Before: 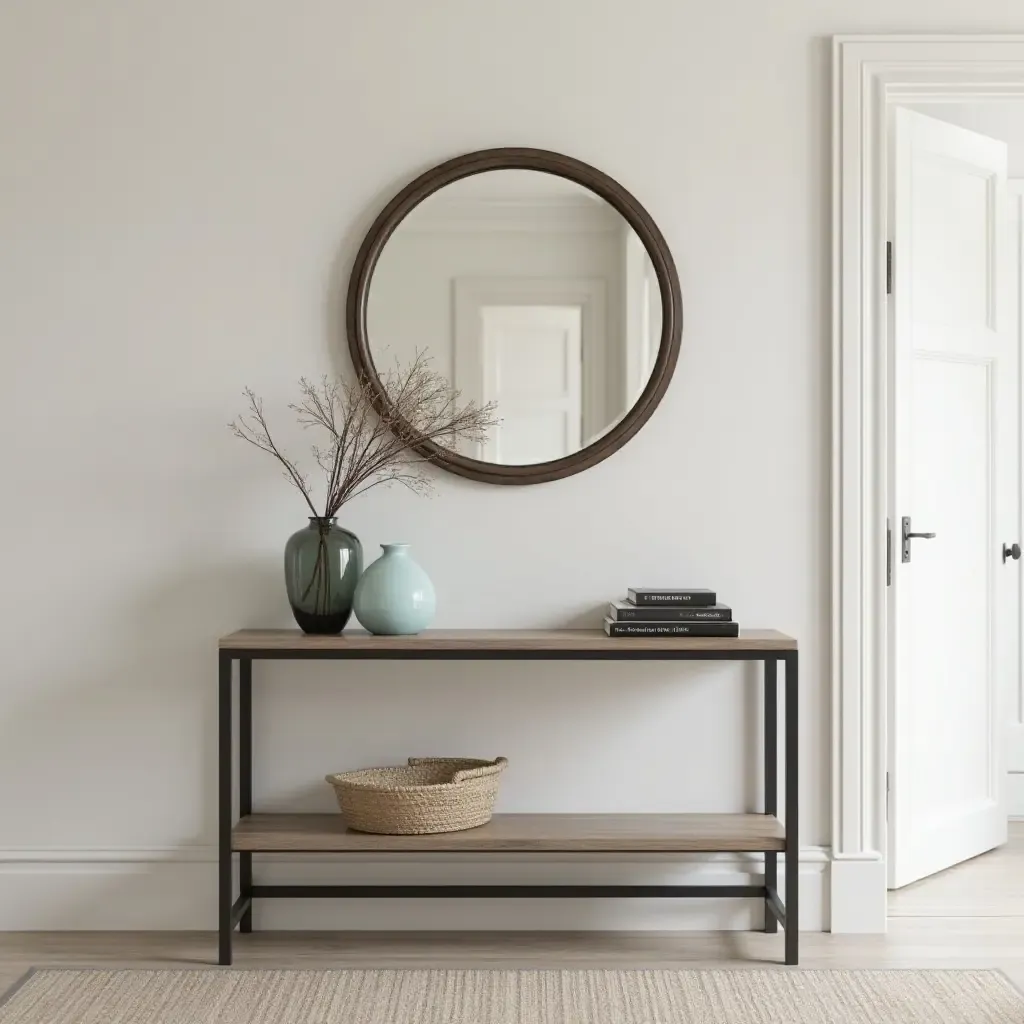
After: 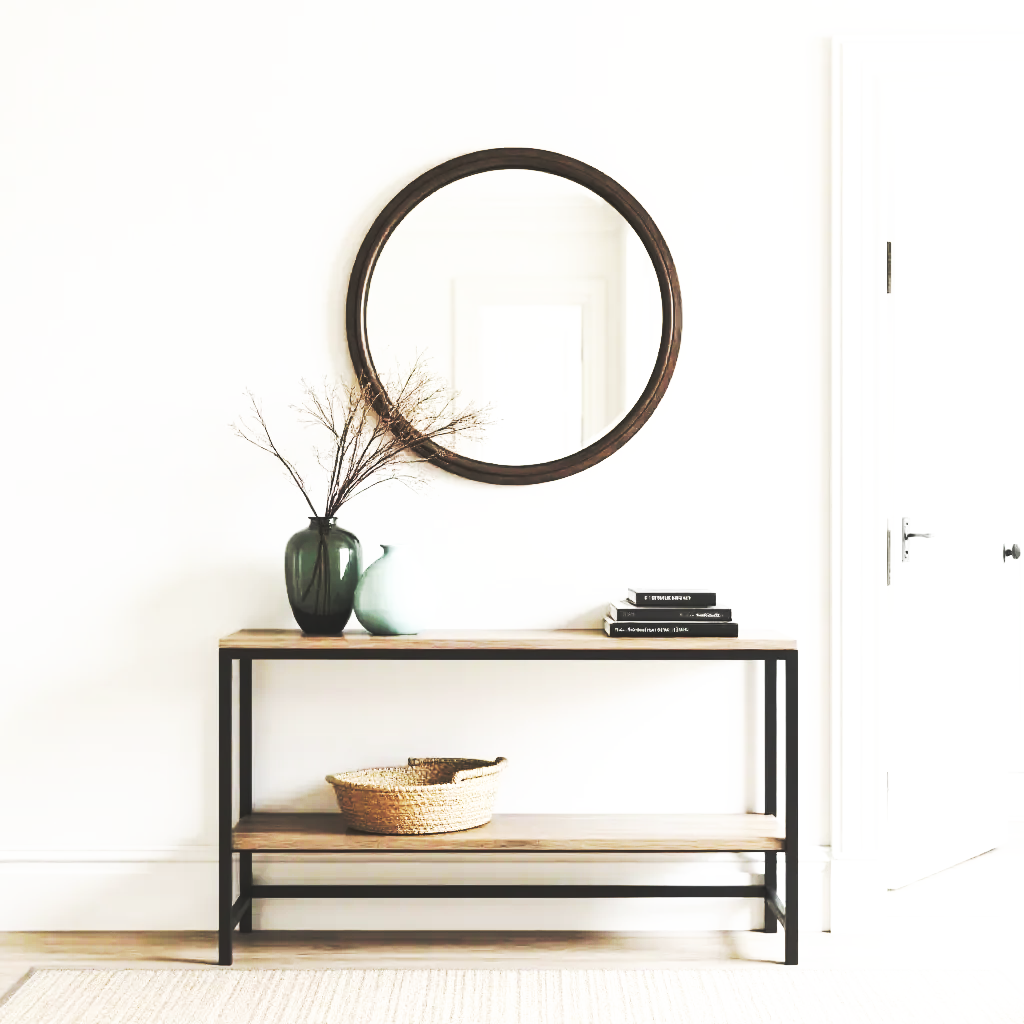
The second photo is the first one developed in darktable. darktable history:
base curve: curves: ch0 [(0, 0.015) (0.085, 0.116) (0.134, 0.298) (0.19, 0.545) (0.296, 0.764) (0.599, 0.982) (1, 1)], preserve colors none
tone equalizer: -8 EV -0.417 EV, -7 EV -0.389 EV, -6 EV -0.333 EV, -5 EV -0.222 EV, -3 EV 0.222 EV, -2 EV 0.333 EV, -1 EV 0.389 EV, +0 EV 0.417 EV, edges refinement/feathering 500, mask exposure compensation -1.57 EV, preserve details no
